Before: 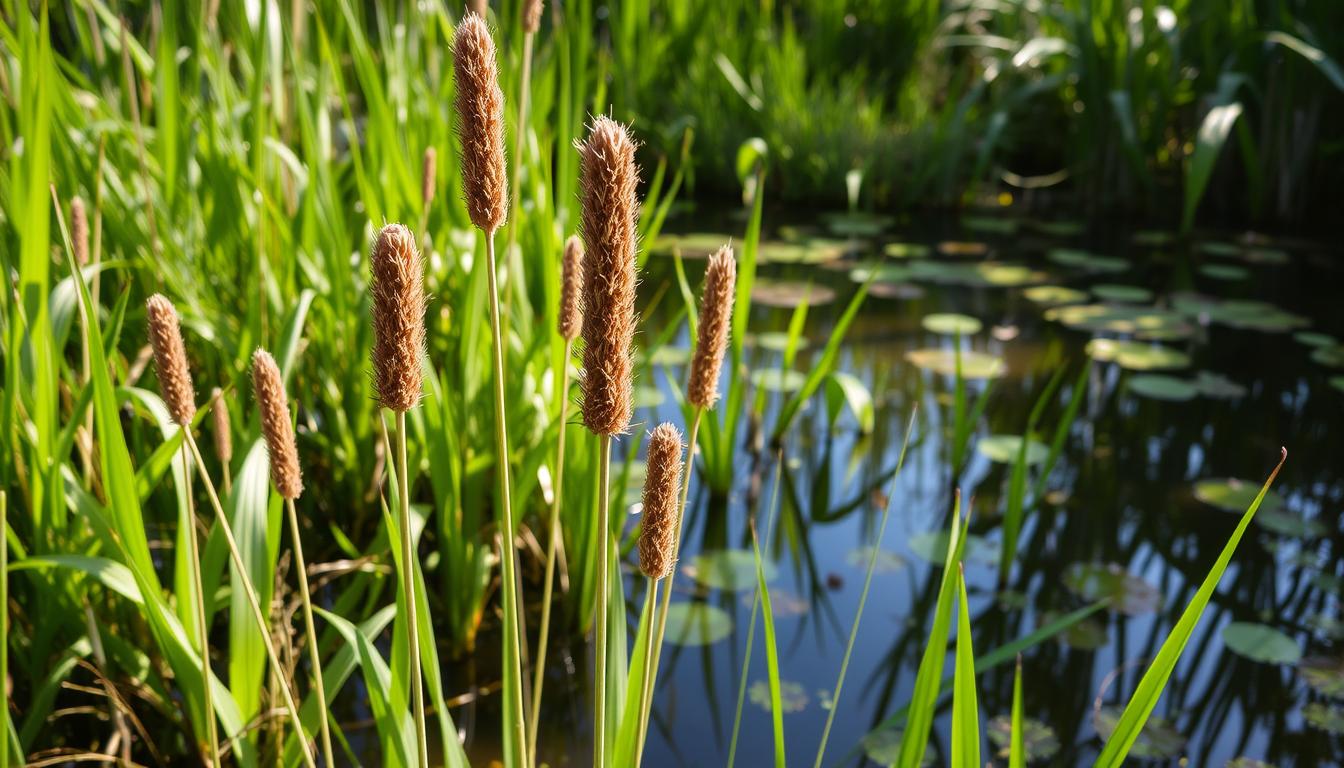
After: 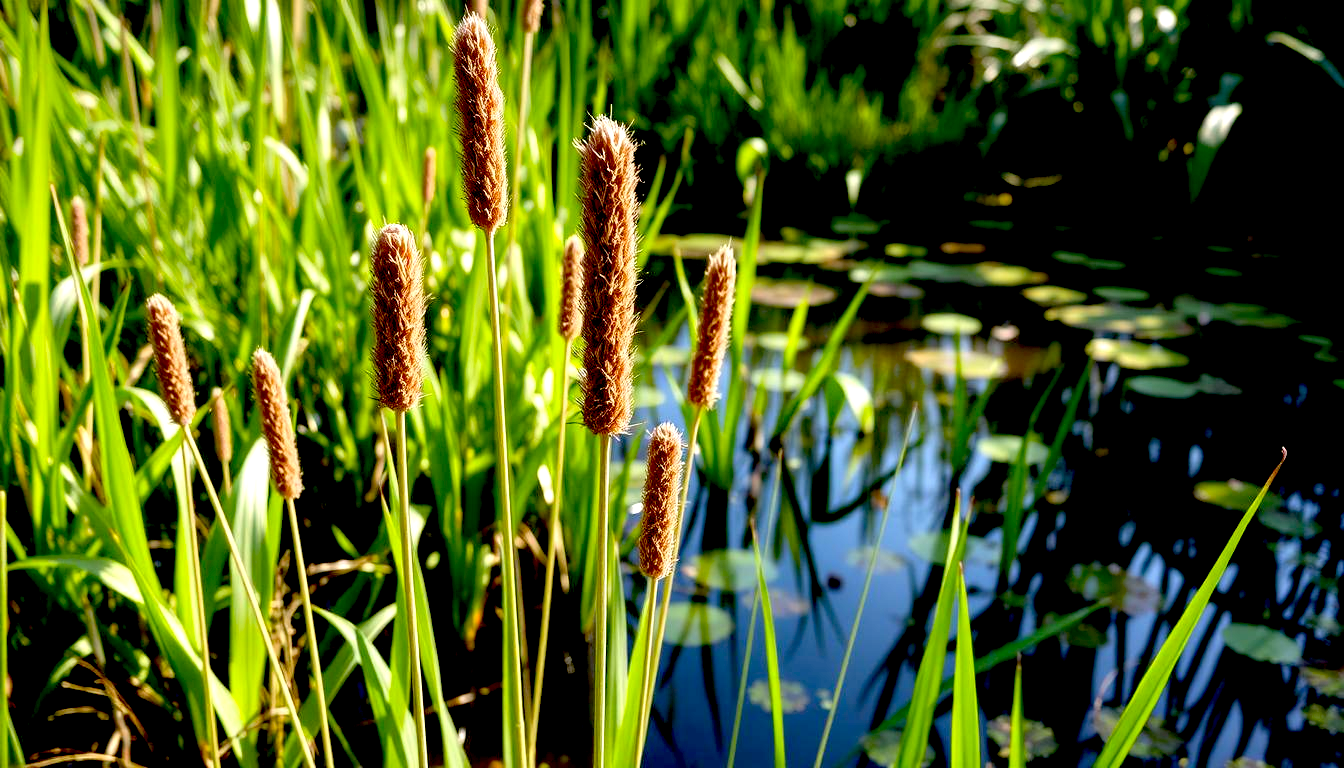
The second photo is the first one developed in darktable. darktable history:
exposure: black level correction 0.041, exposure 0.498 EV, compensate exposure bias true, compensate highlight preservation false
